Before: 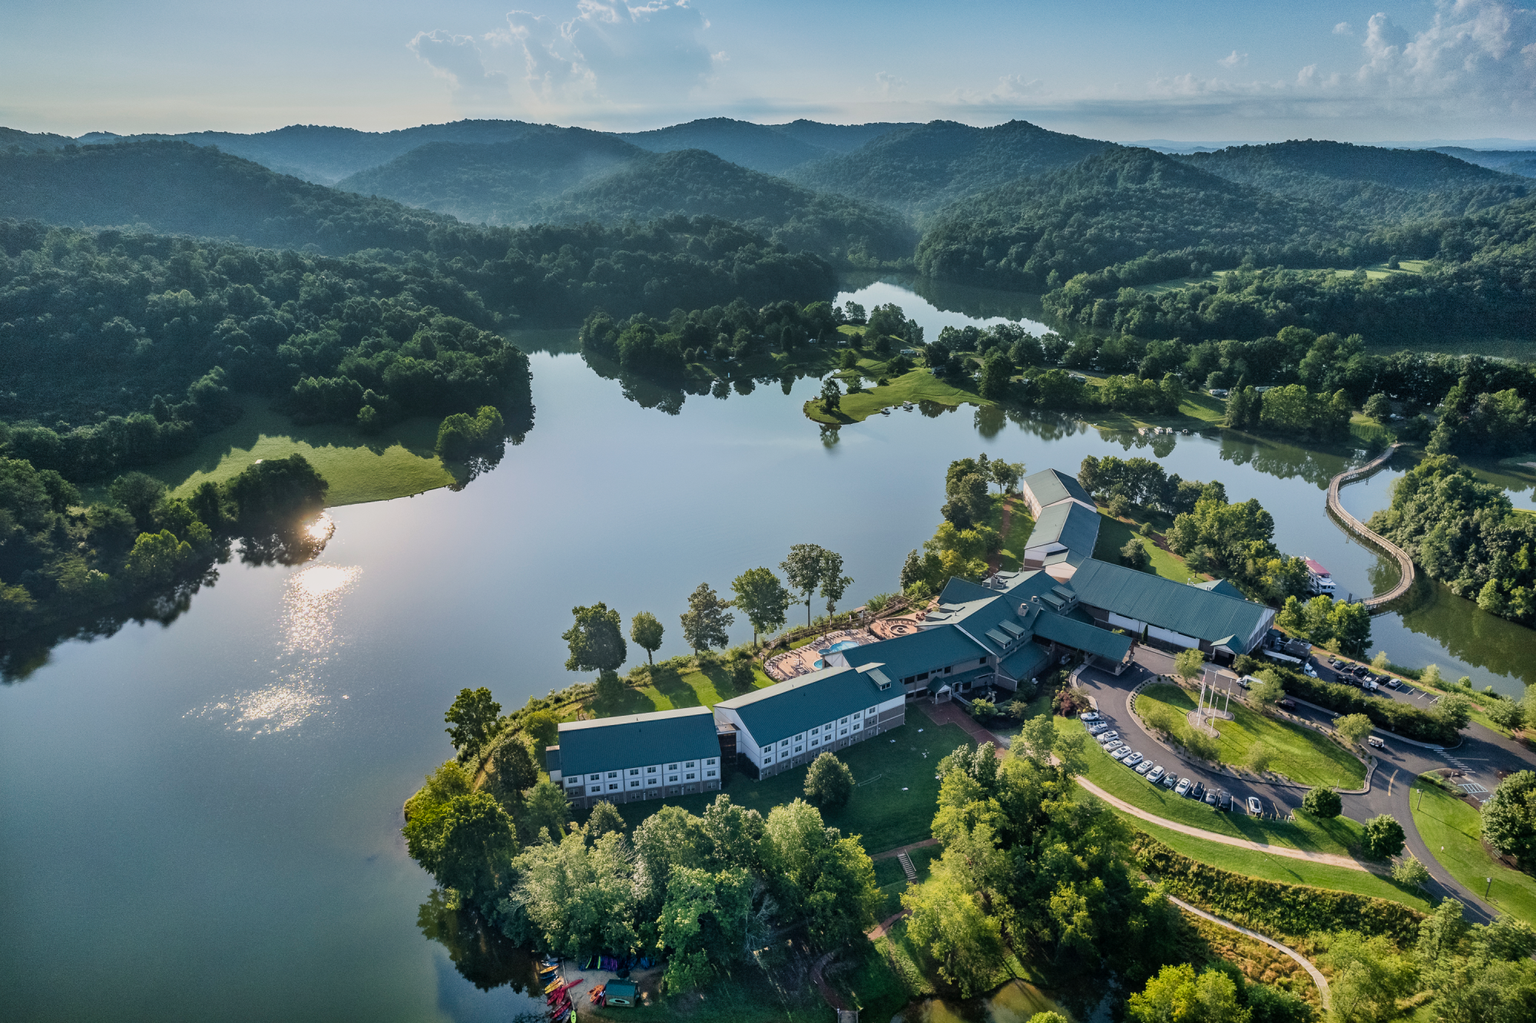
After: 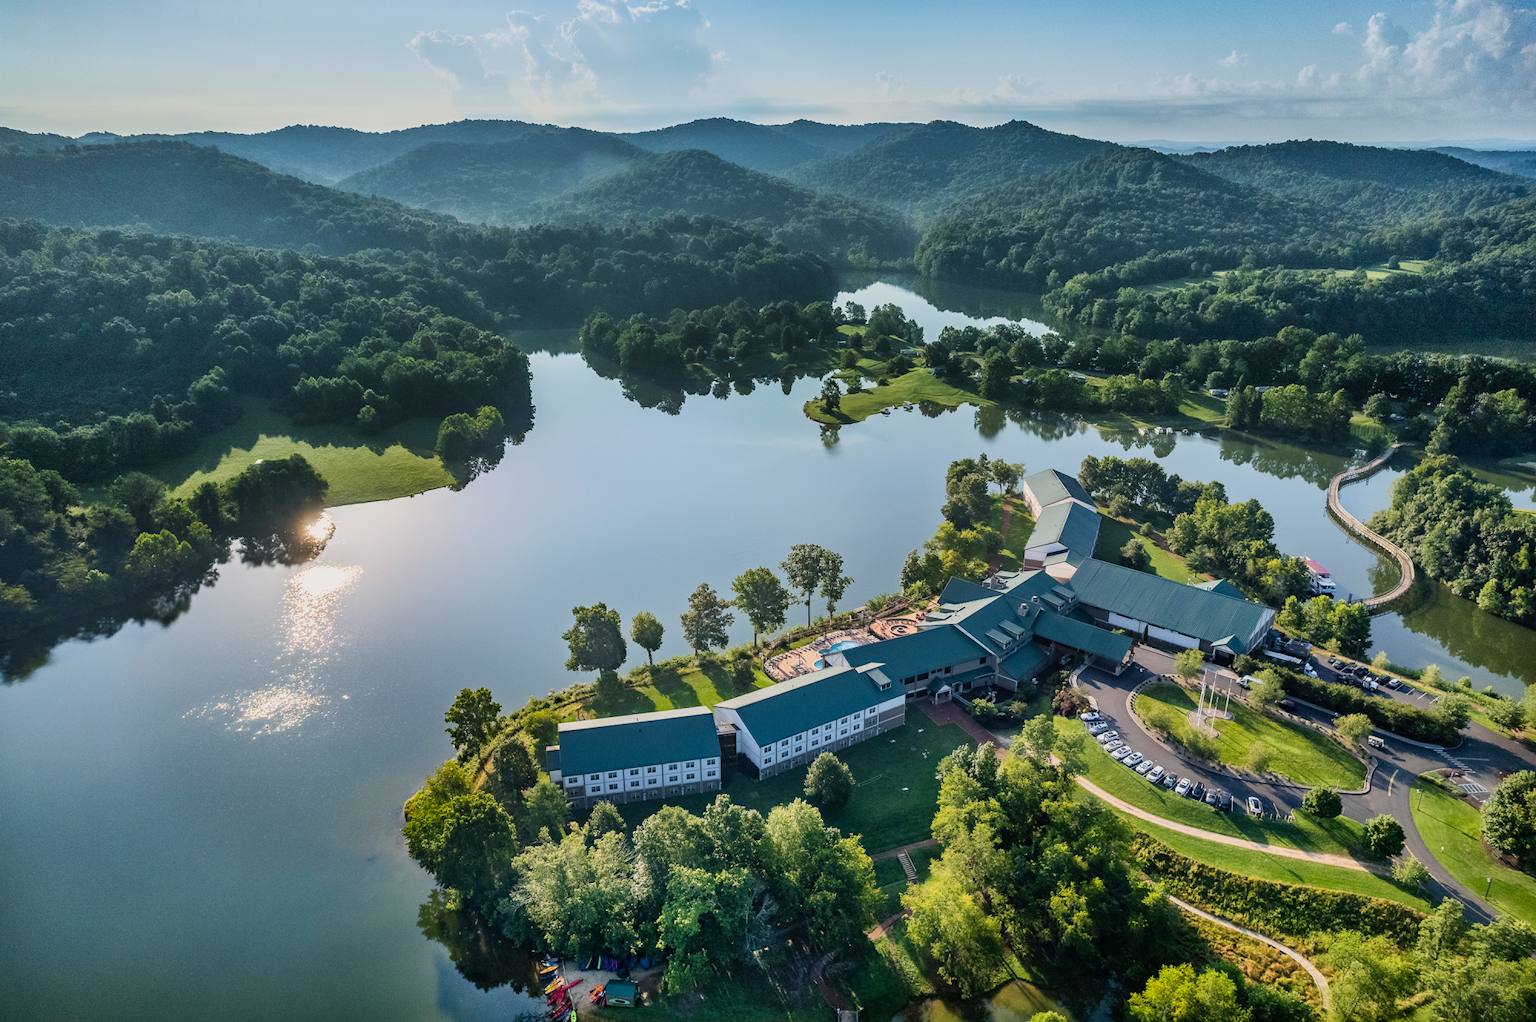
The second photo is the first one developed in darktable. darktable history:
contrast brightness saturation: contrast 0.096, brightness 0.034, saturation 0.094
